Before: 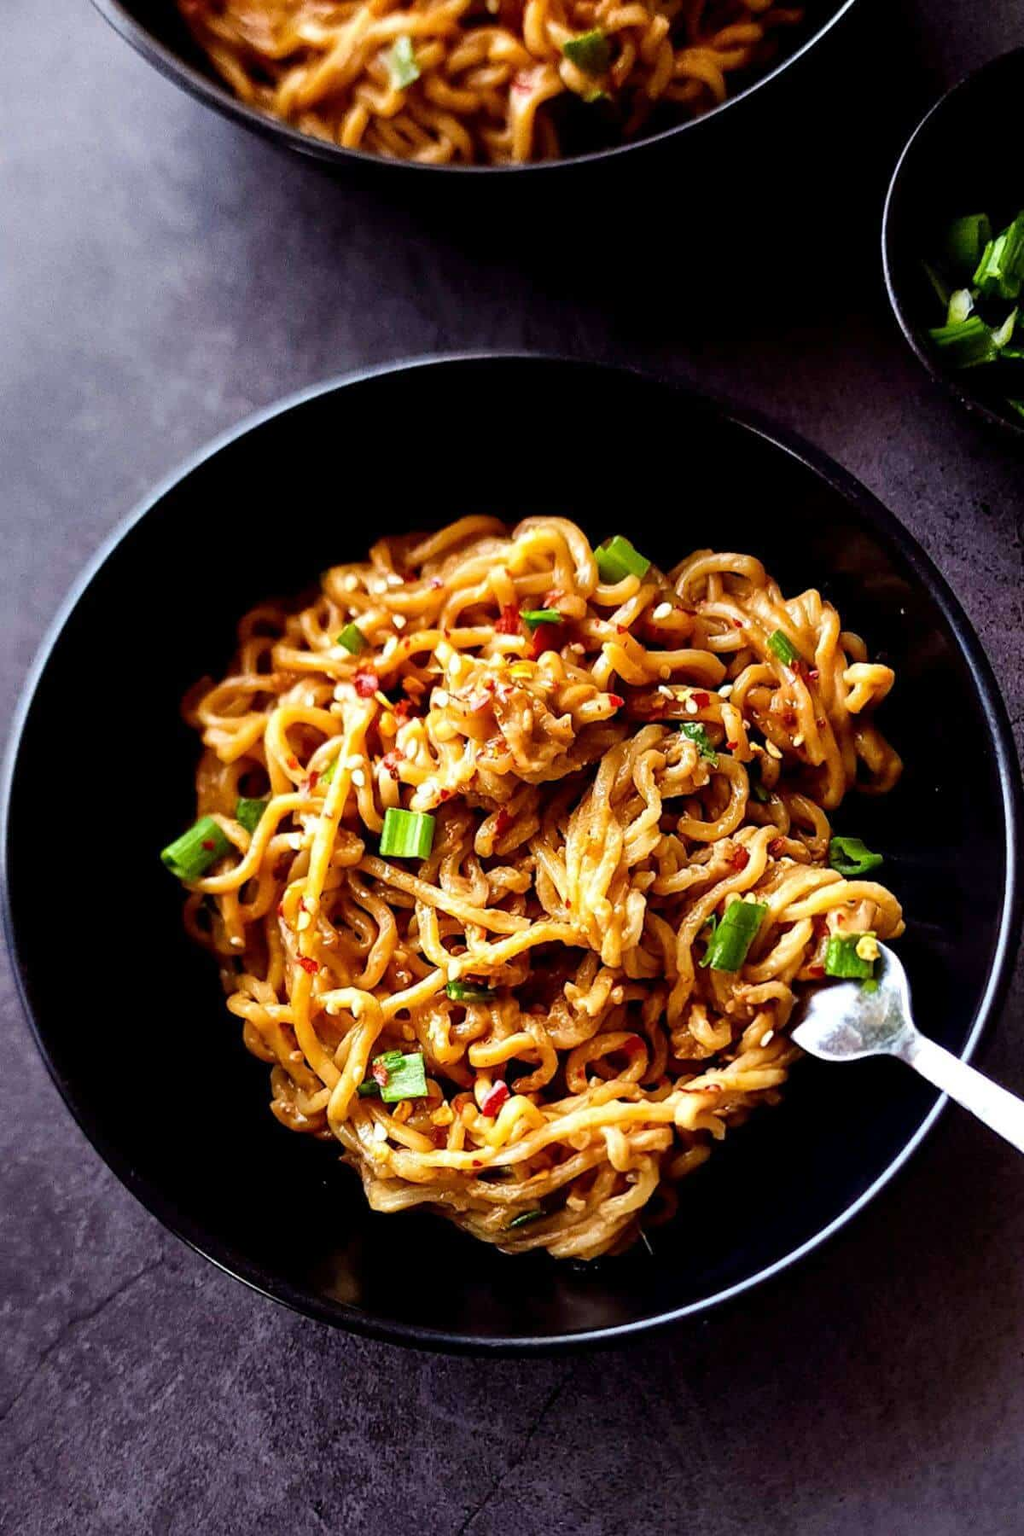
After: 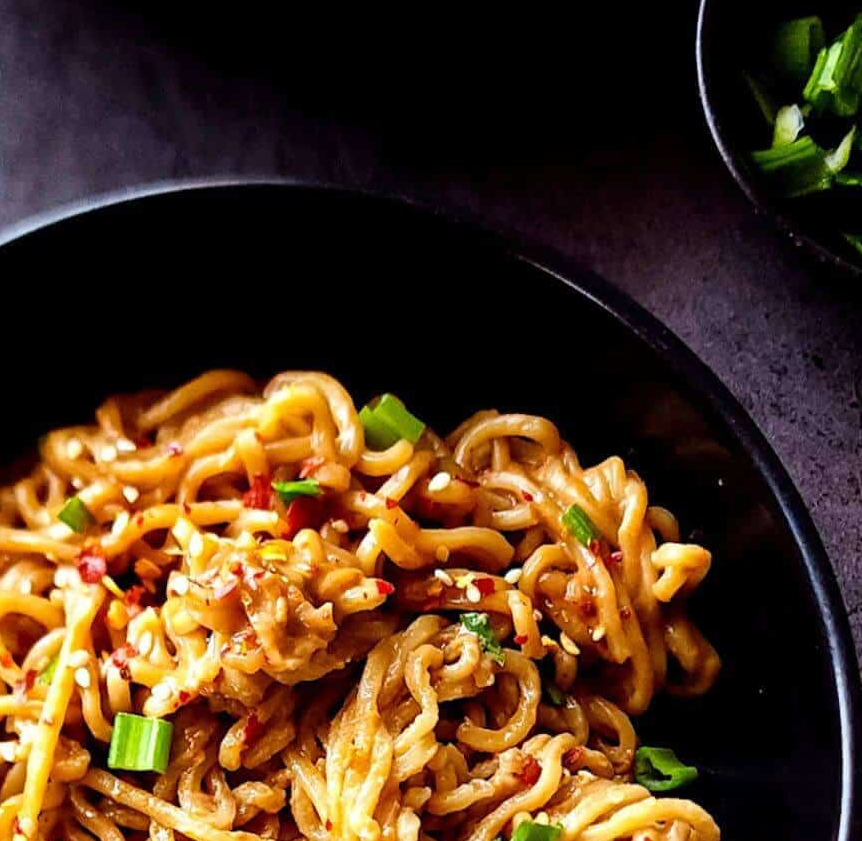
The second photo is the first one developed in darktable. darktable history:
crop and rotate: left 28.09%, top 13.01%, bottom 40.249%
